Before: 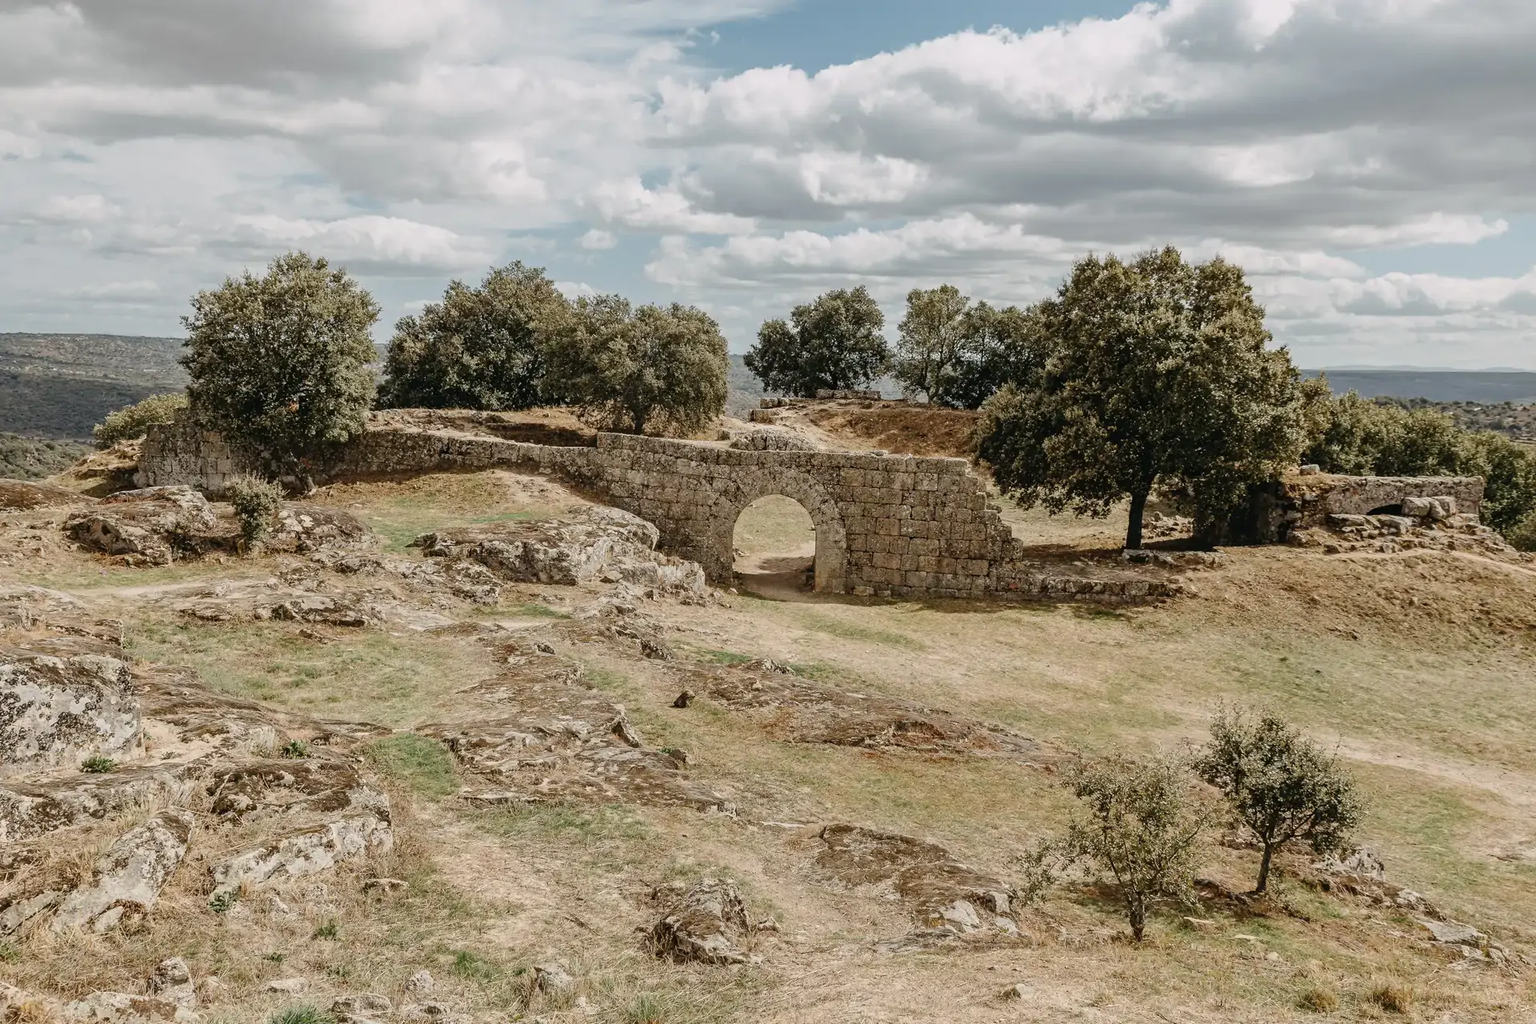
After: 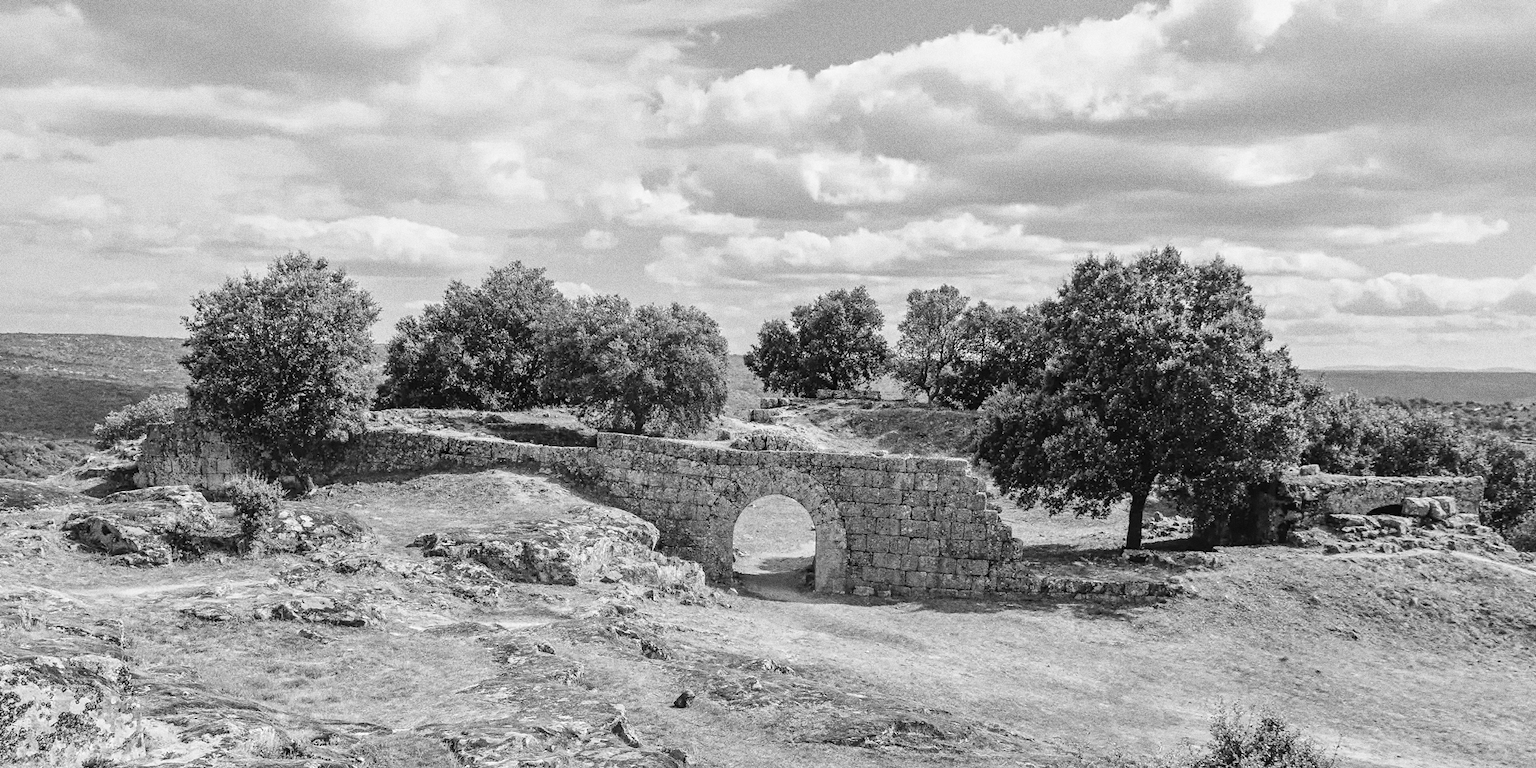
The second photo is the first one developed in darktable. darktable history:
crop: bottom 24.967%
monochrome: on, module defaults
exposure: black level correction 0, exposure 0.5 EV, compensate exposure bias true, compensate highlight preservation false
color correction: highlights a* 11.96, highlights b* 11.58
tone equalizer: -8 EV -0.002 EV, -7 EV 0.005 EV, -6 EV -0.009 EV, -5 EV 0.011 EV, -4 EV -0.012 EV, -3 EV 0.007 EV, -2 EV -0.062 EV, -1 EV -0.293 EV, +0 EV -0.582 EV, smoothing diameter 2%, edges refinement/feathering 20, mask exposure compensation -1.57 EV, filter diffusion 5
grain: coarseness 0.09 ISO, strength 40%
